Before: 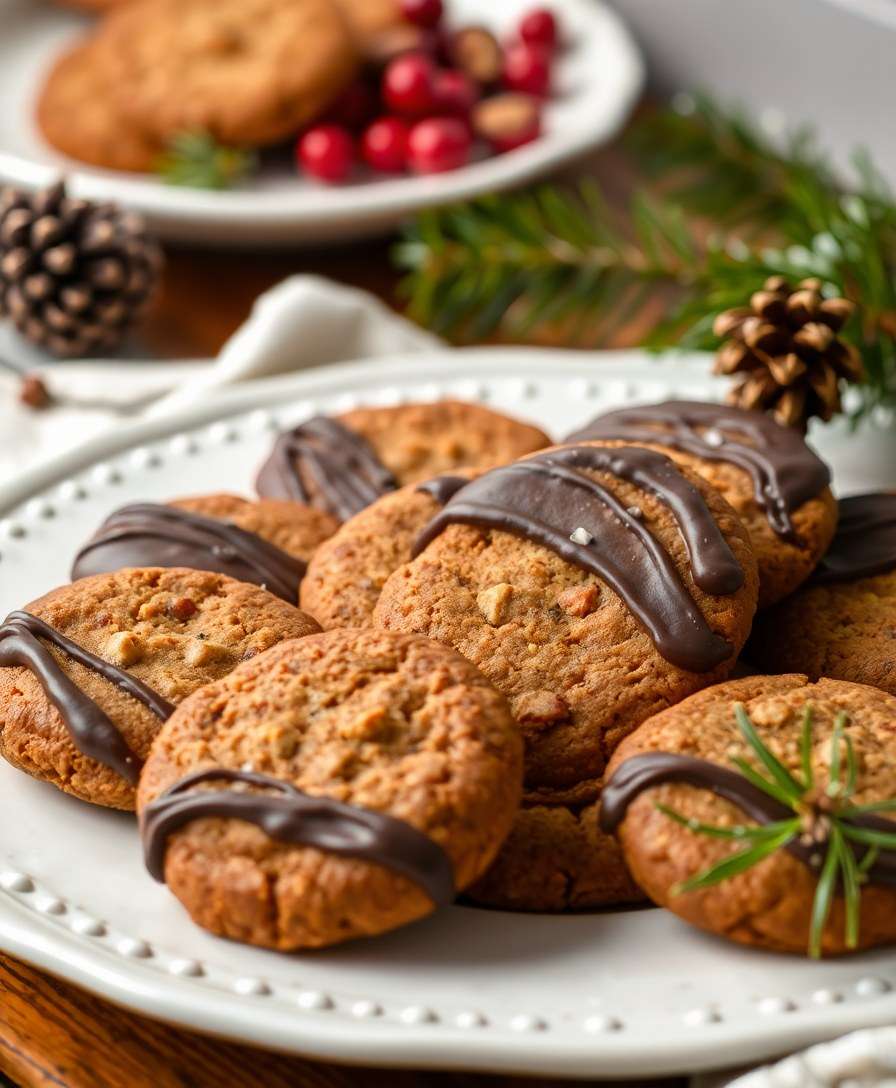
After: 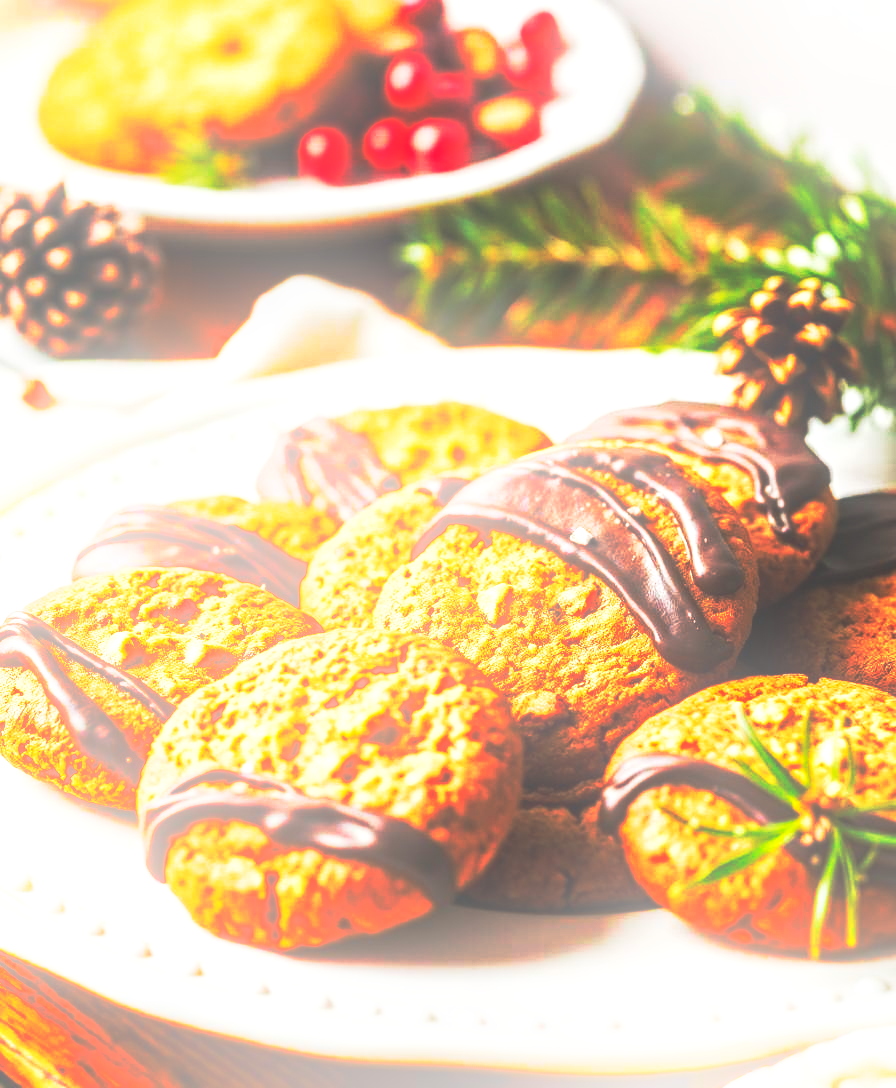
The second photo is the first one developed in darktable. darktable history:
bloom: on, module defaults
local contrast: detail 150%
base curve: curves: ch0 [(0, 0.015) (0.085, 0.116) (0.134, 0.298) (0.19, 0.545) (0.296, 0.764) (0.599, 0.982) (1, 1)], preserve colors none
